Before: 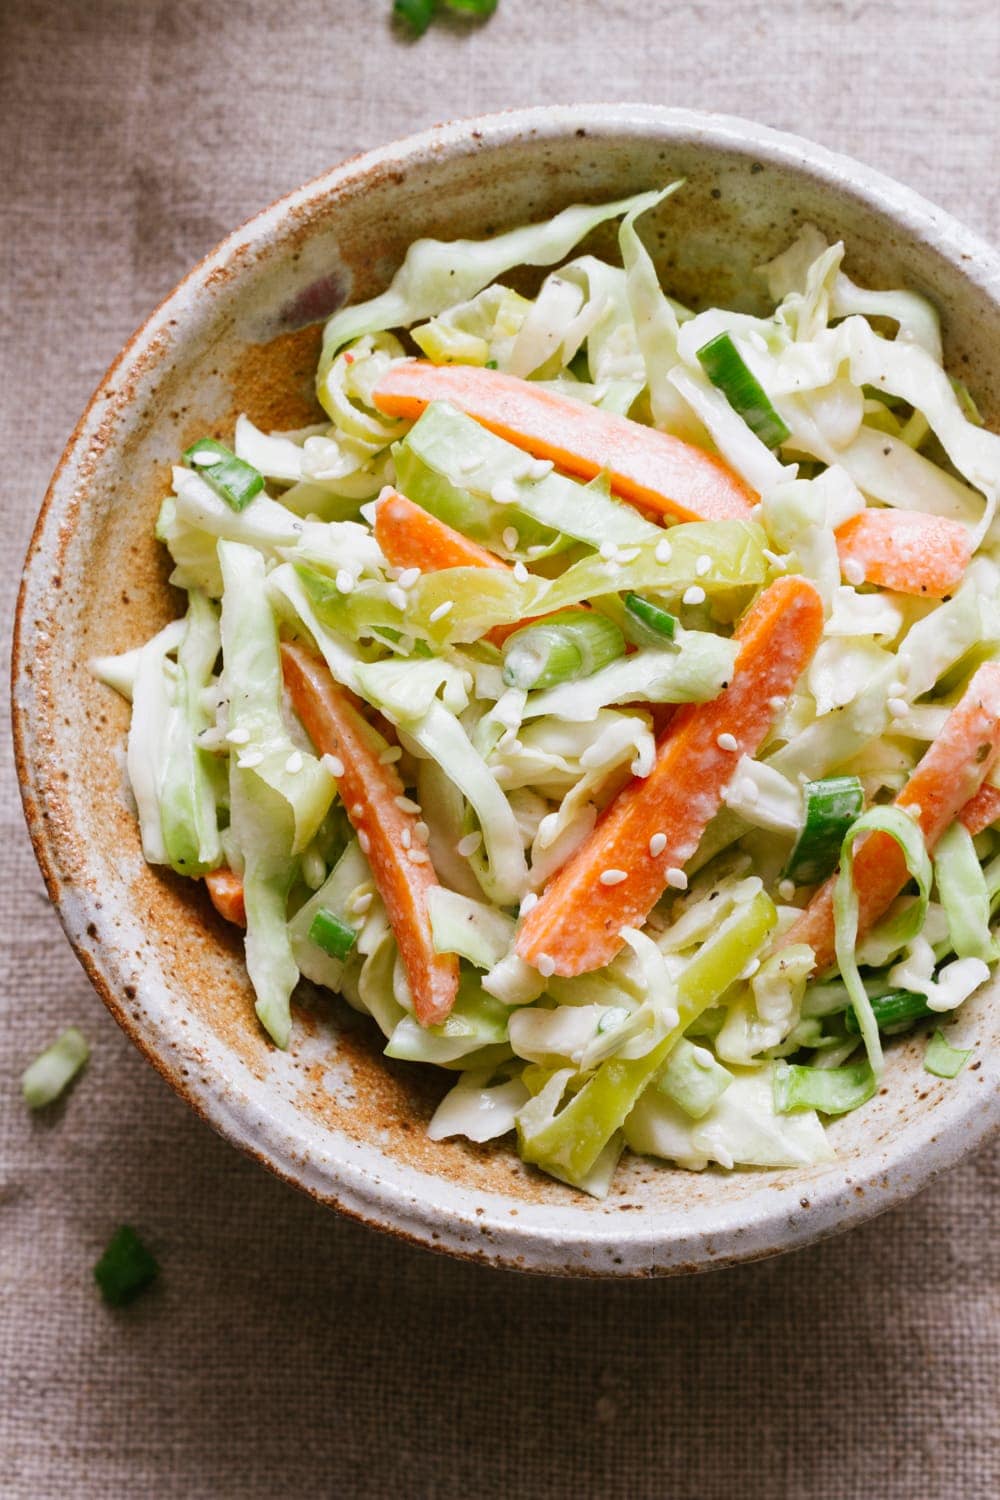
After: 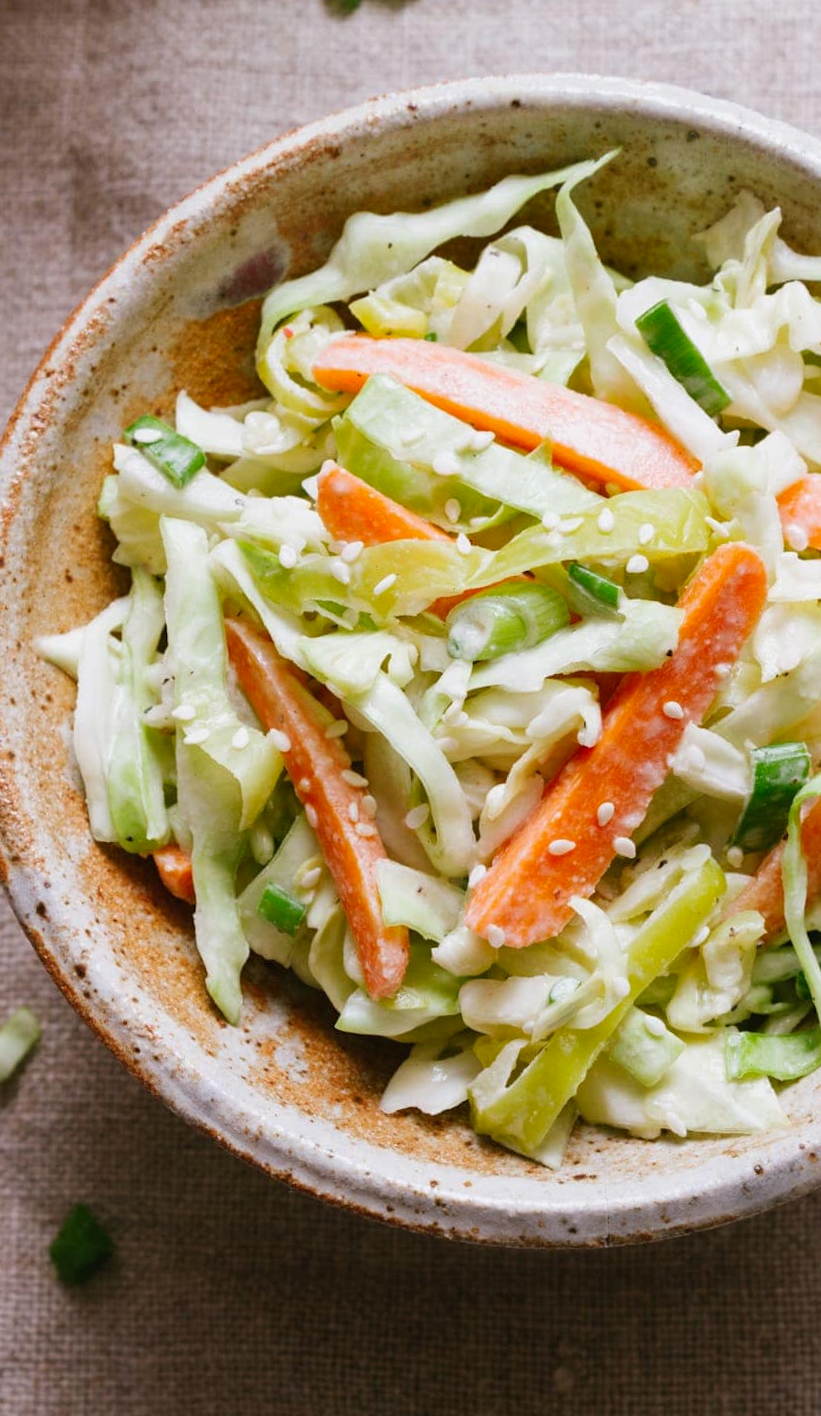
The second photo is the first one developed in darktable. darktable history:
contrast brightness saturation: contrast -0.02, brightness -0.01, saturation 0.03
crop and rotate: angle 1°, left 4.281%, top 0.642%, right 11.383%, bottom 2.486%
